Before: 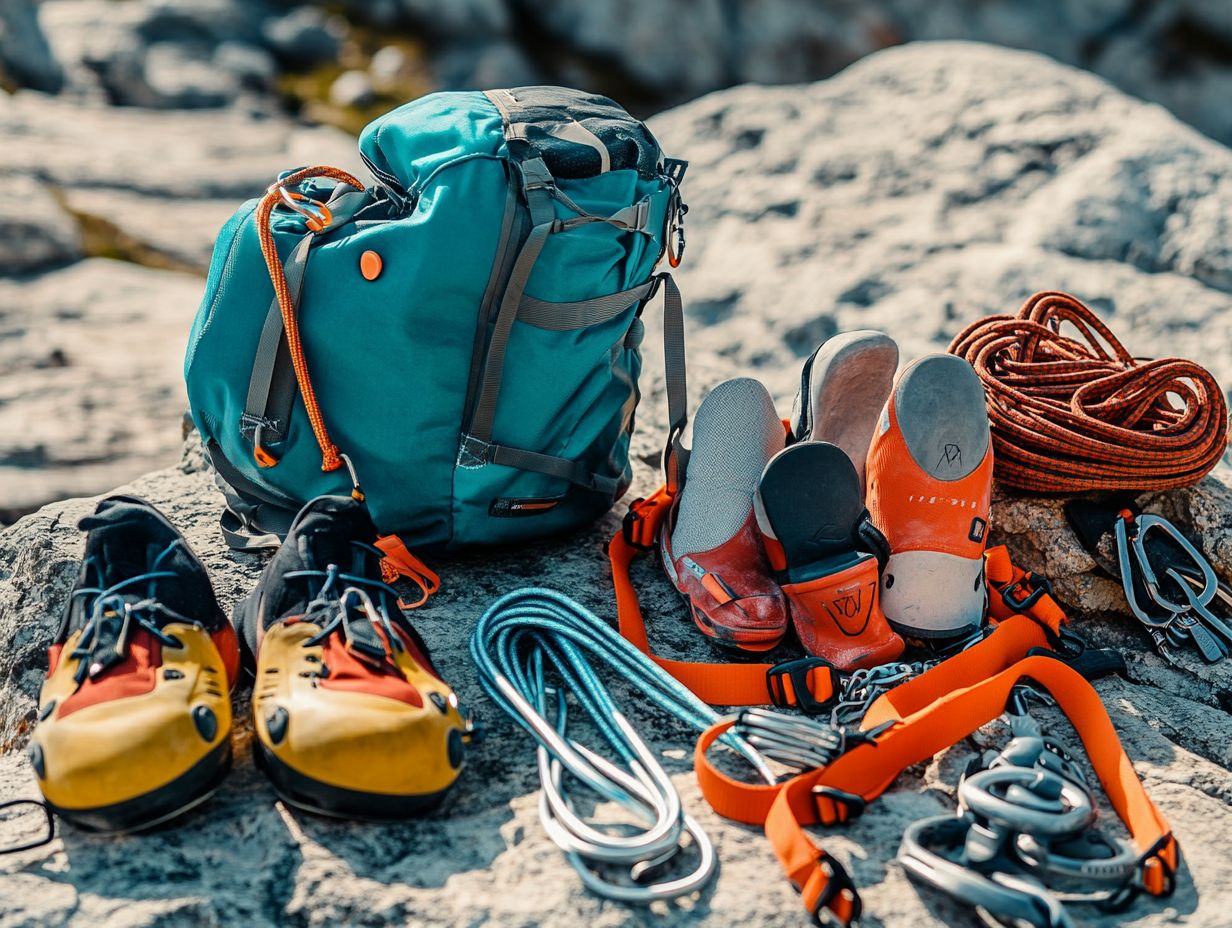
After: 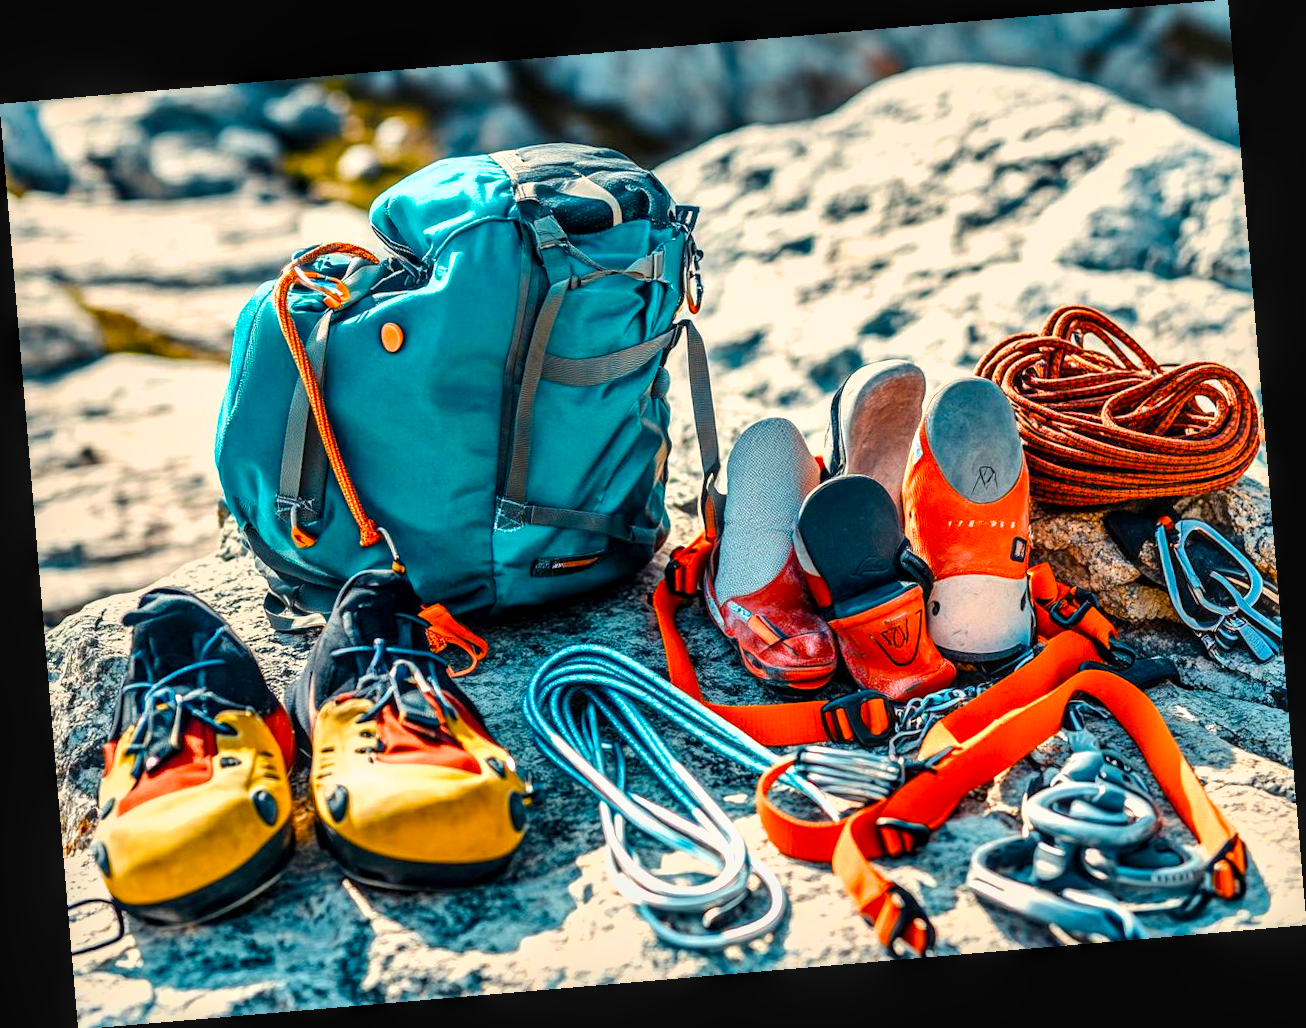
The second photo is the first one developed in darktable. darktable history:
rotate and perspective: rotation -4.86°, automatic cropping off
shadows and highlights: low approximation 0.01, soften with gaussian
velvia: strength 32%, mid-tones bias 0.2
local contrast: on, module defaults
exposure: exposure 0.74 EV, compensate highlight preservation false
